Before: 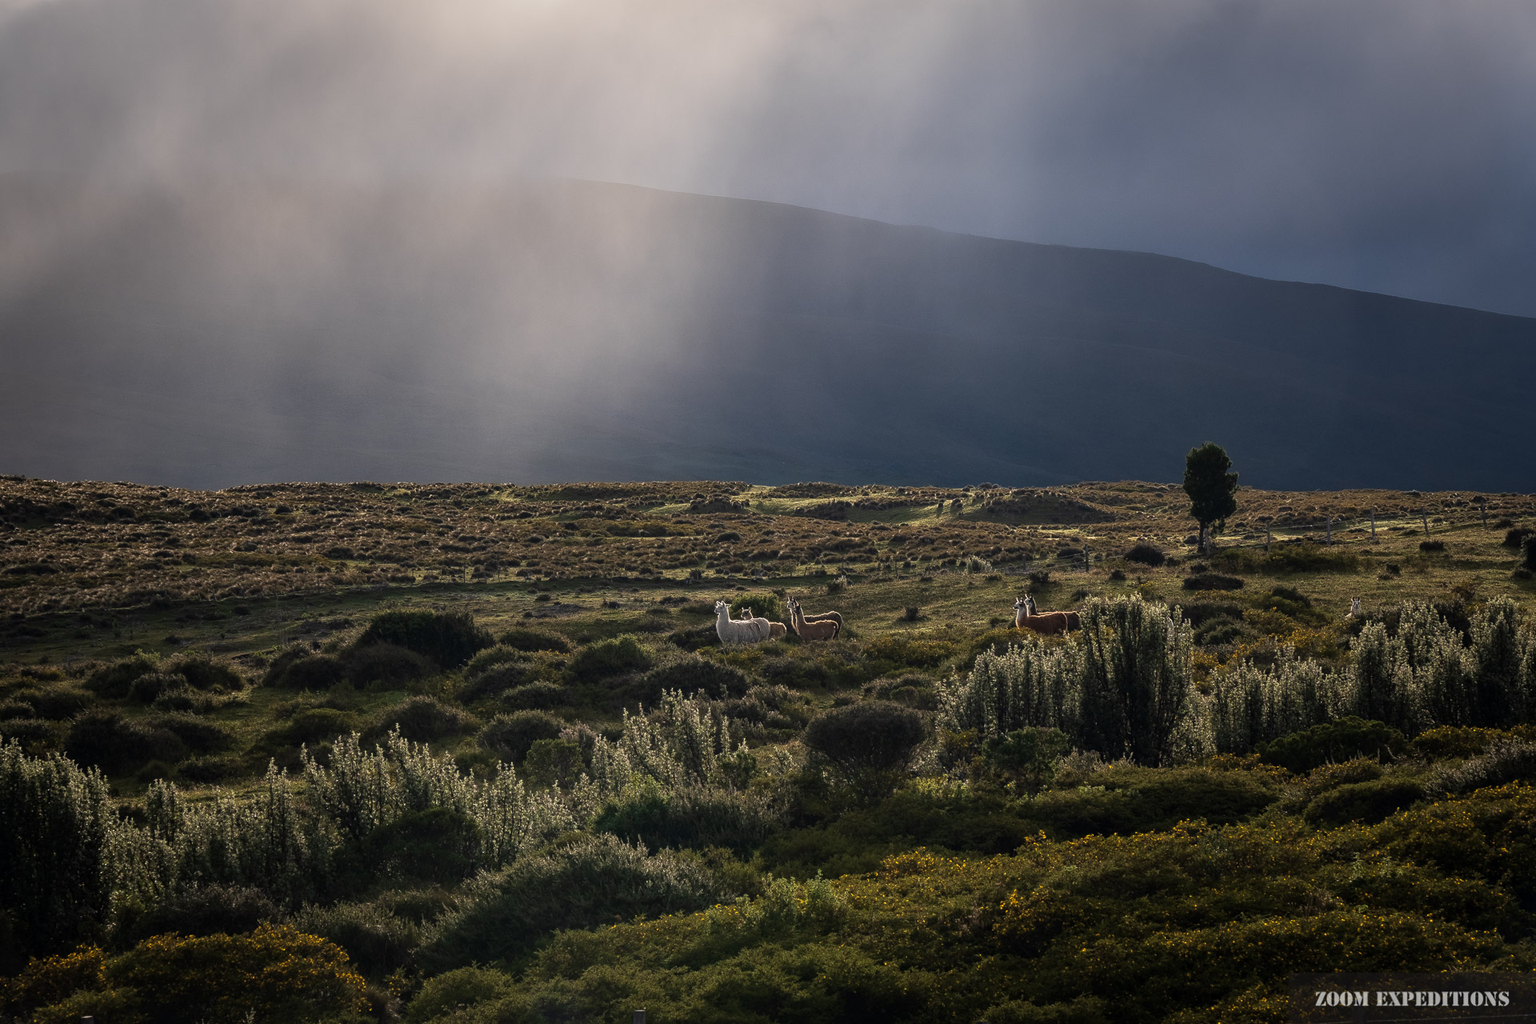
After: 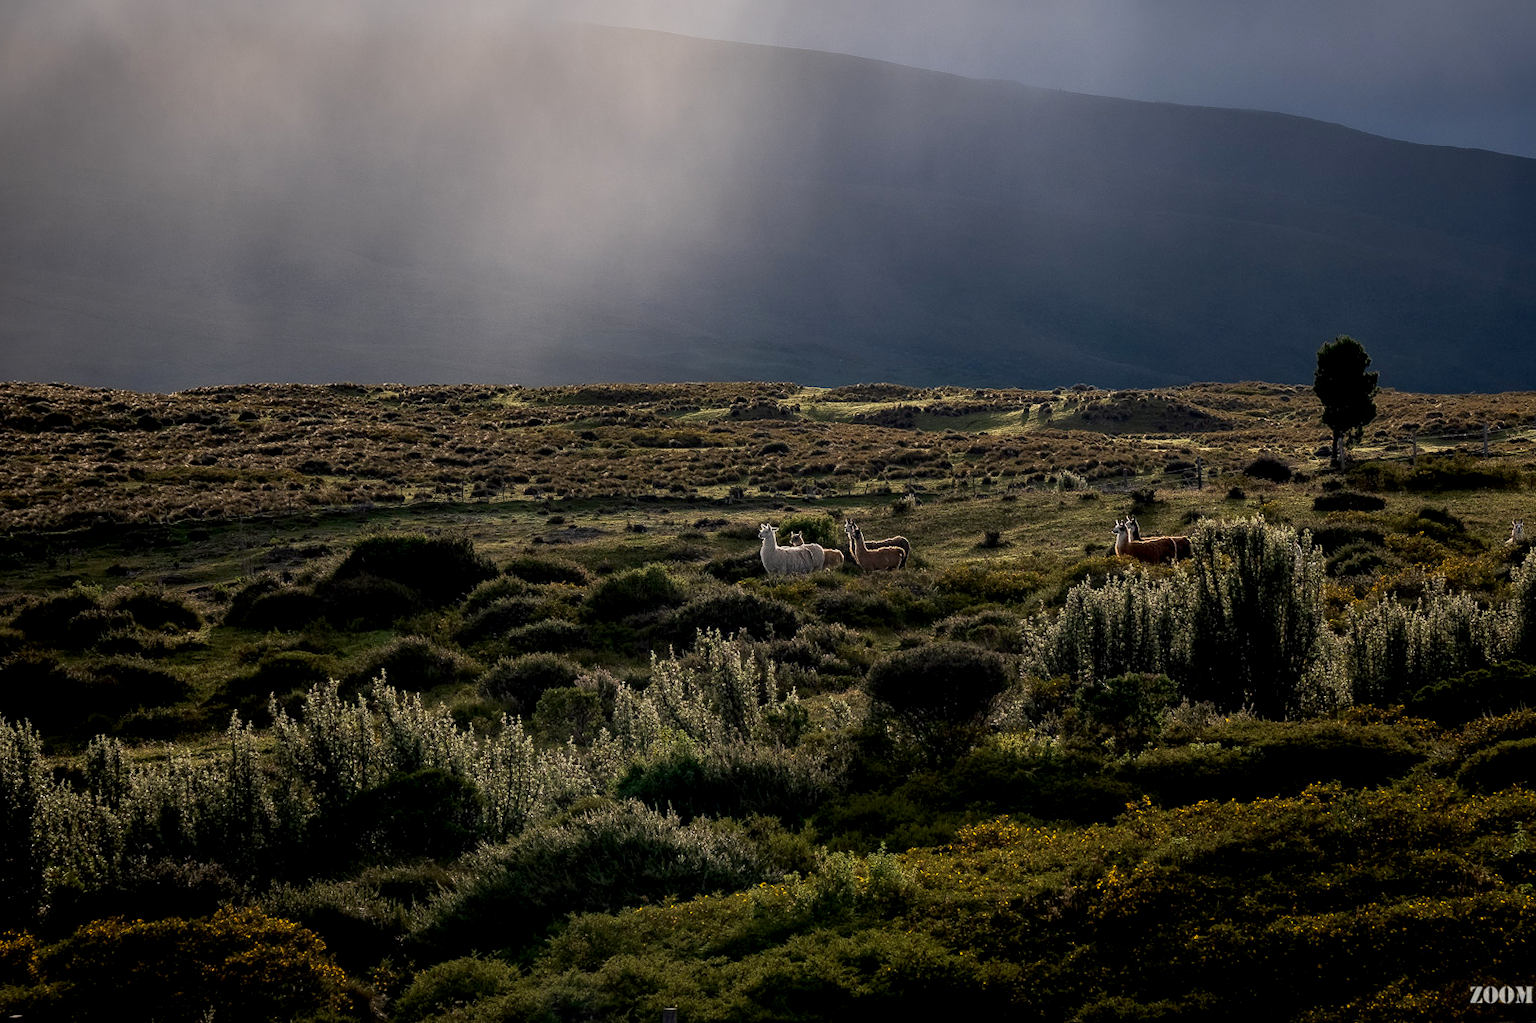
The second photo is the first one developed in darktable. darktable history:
crop and rotate: left 4.842%, top 15.51%, right 10.668%
exposure: black level correction 0.01, exposure 0.014 EV, compensate highlight preservation false
